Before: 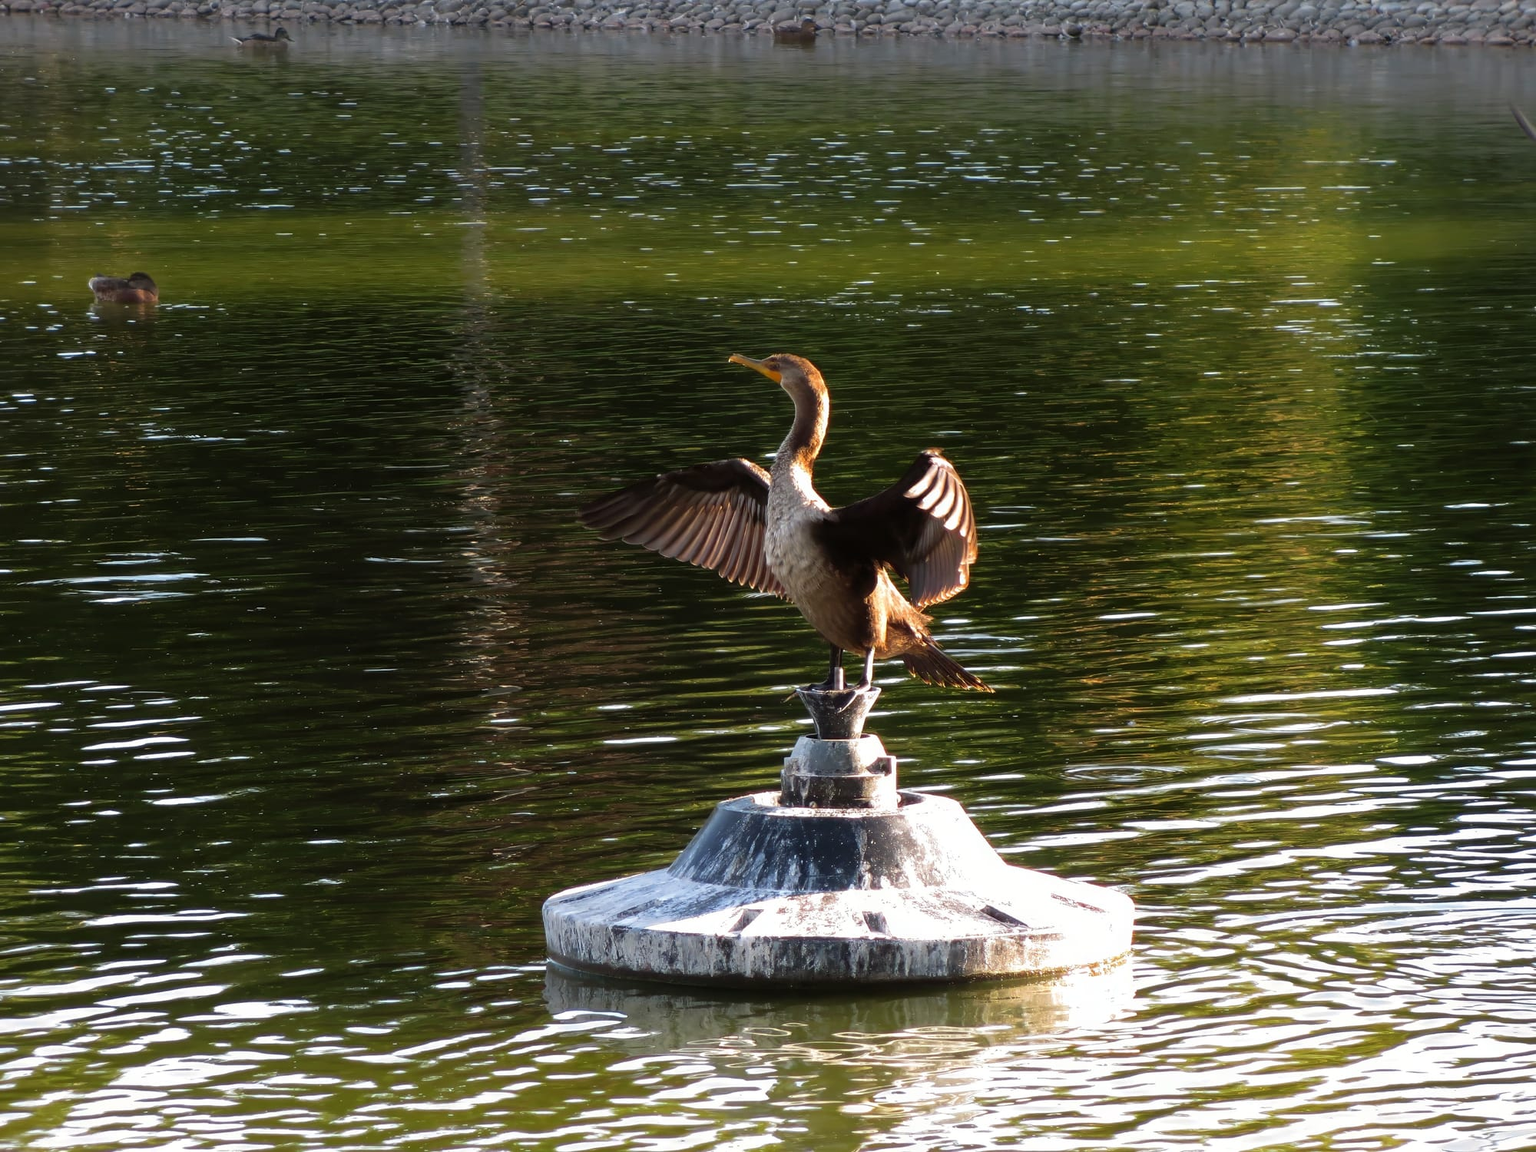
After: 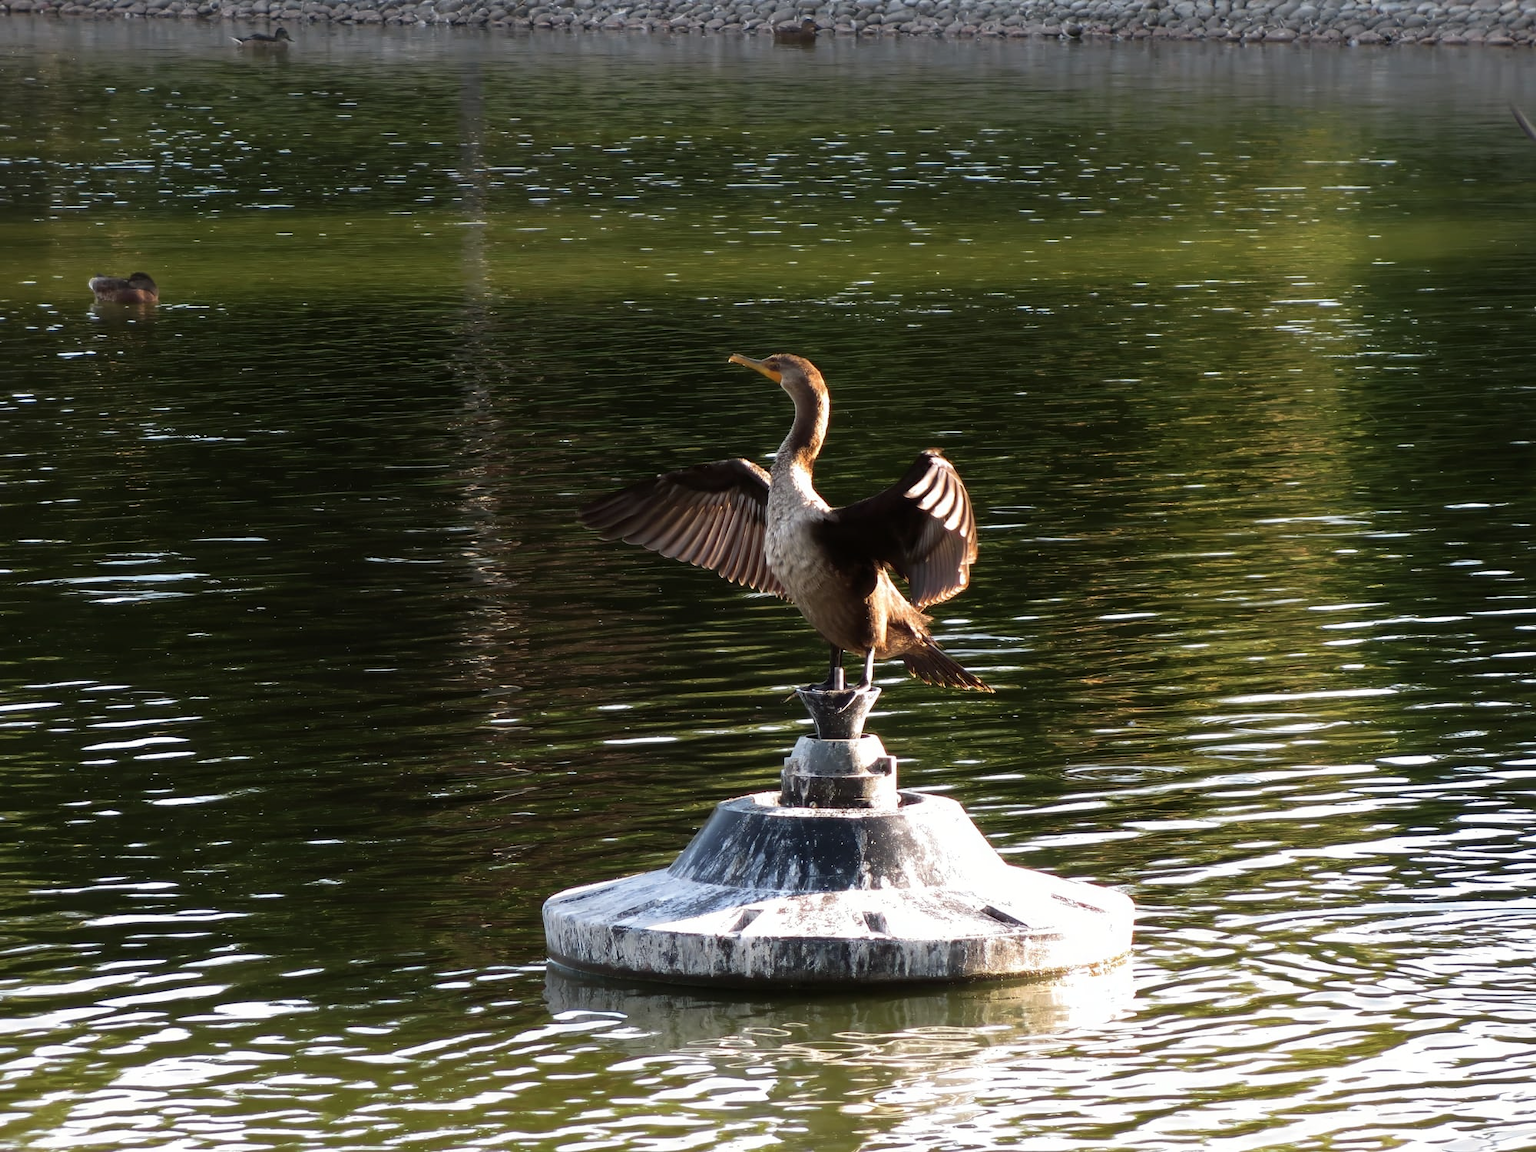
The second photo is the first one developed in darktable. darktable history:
contrast brightness saturation: contrast 0.112, saturation -0.17
shadows and highlights: shadows 3.74, highlights -17.37, soften with gaussian
